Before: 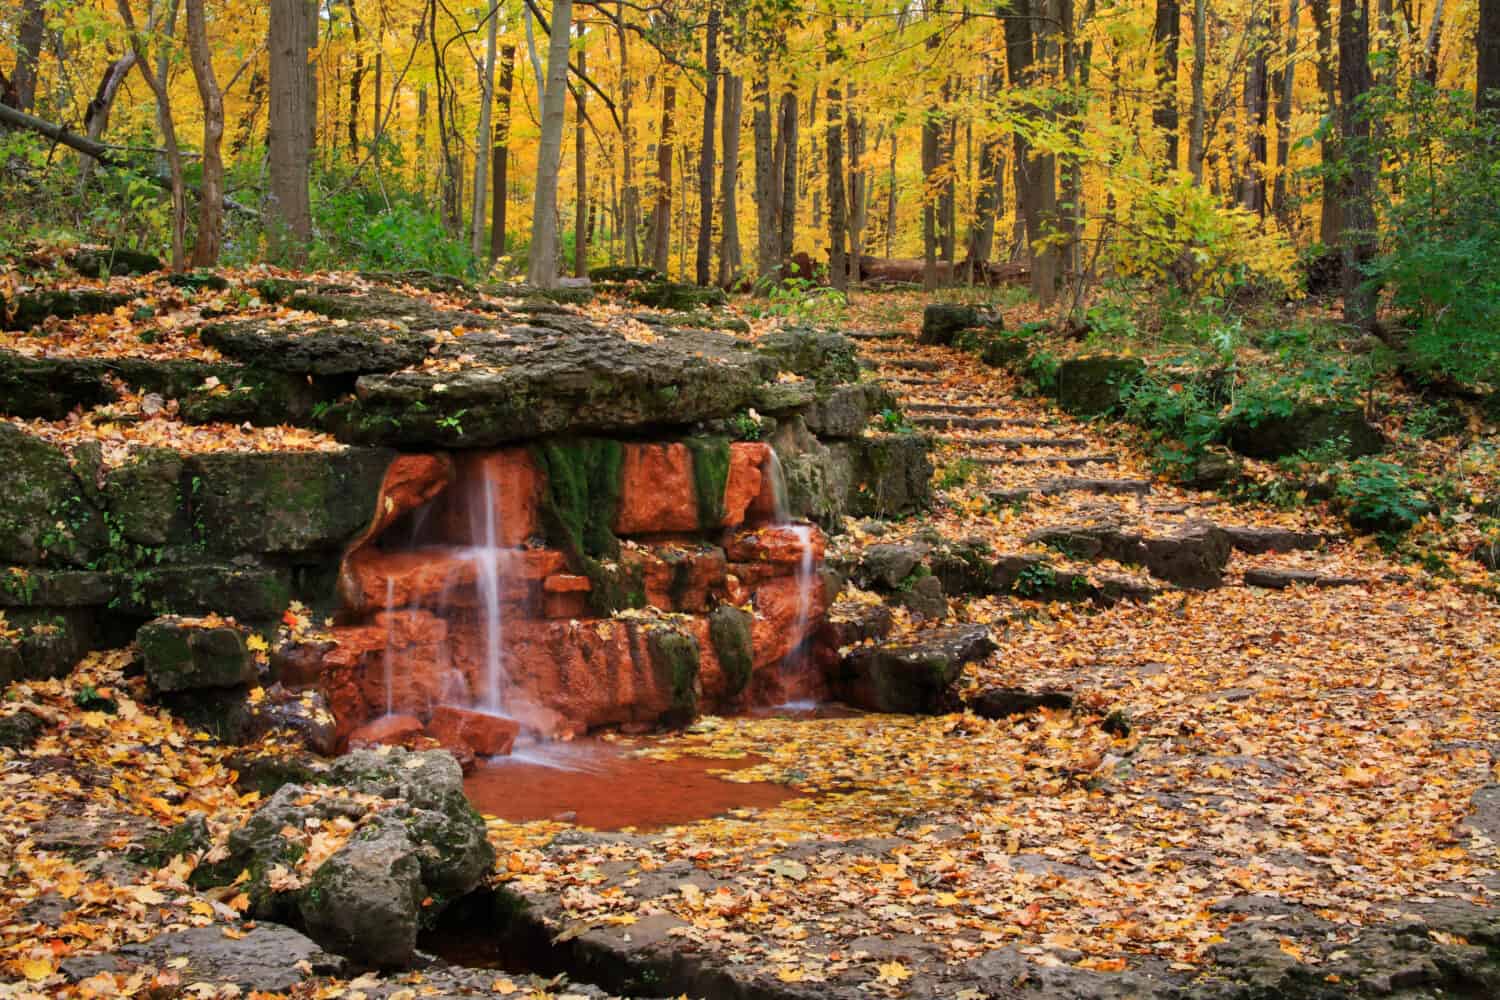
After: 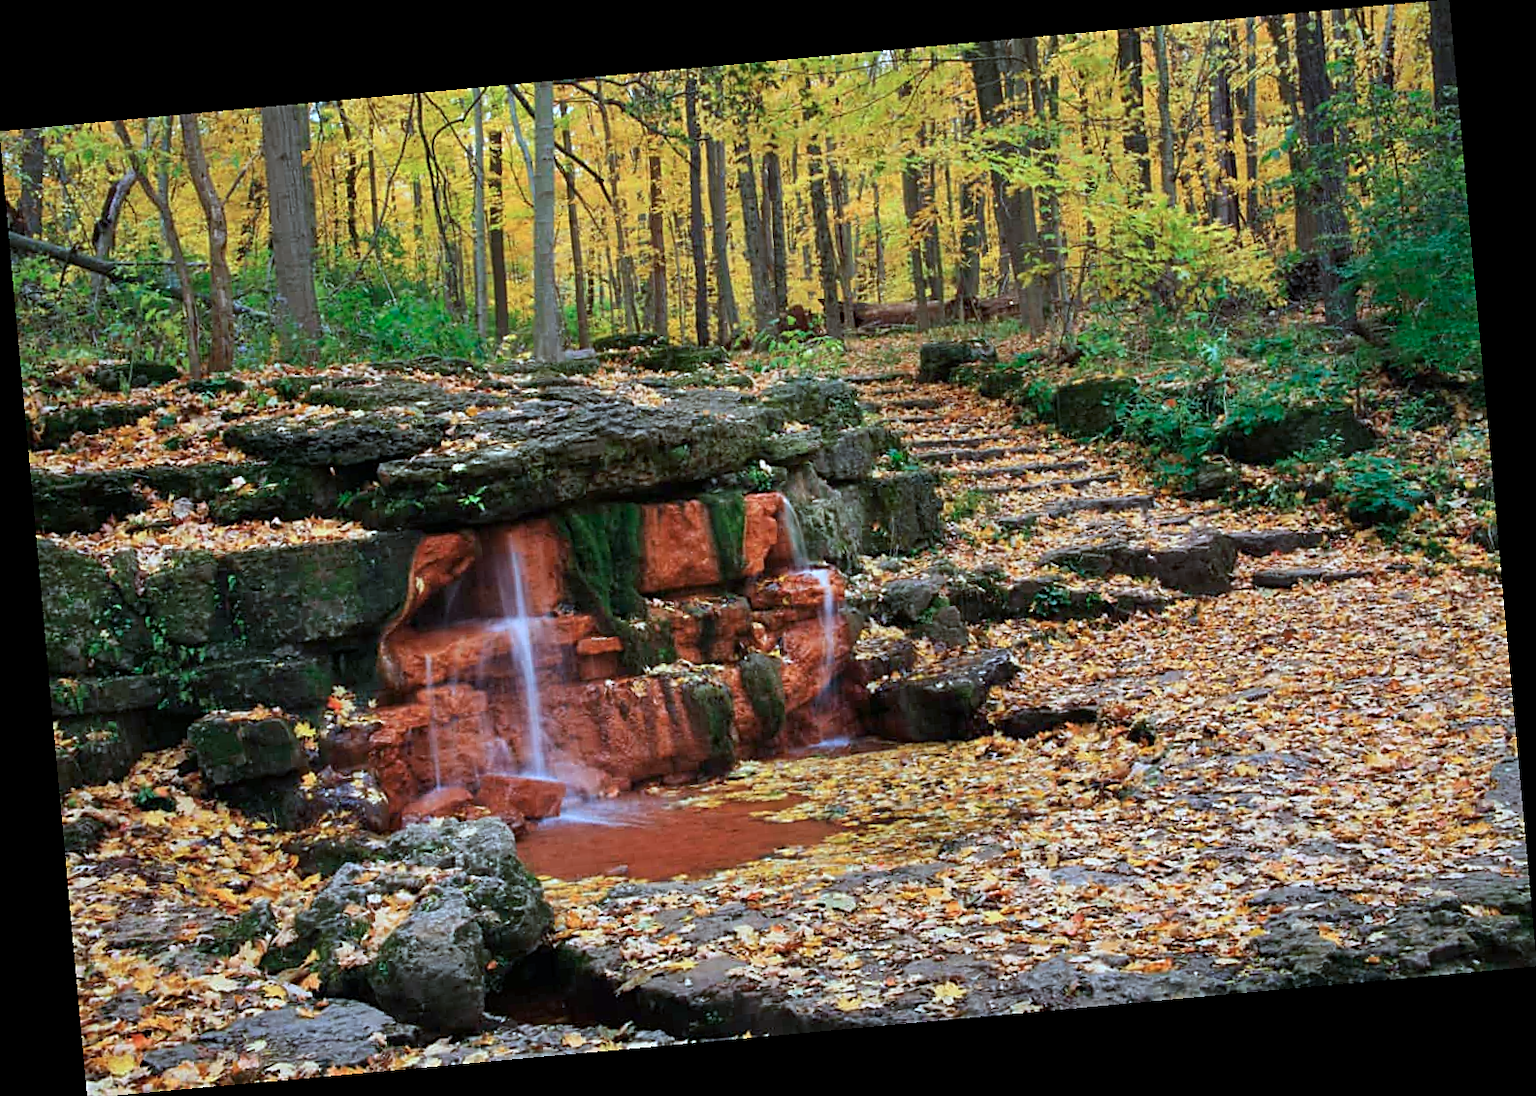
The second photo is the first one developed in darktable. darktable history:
sharpen: on, module defaults
rotate and perspective: rotation -5.2°, automatic cropping off
color calibration: x 0.396, y 0.386, temperature 3669 K
